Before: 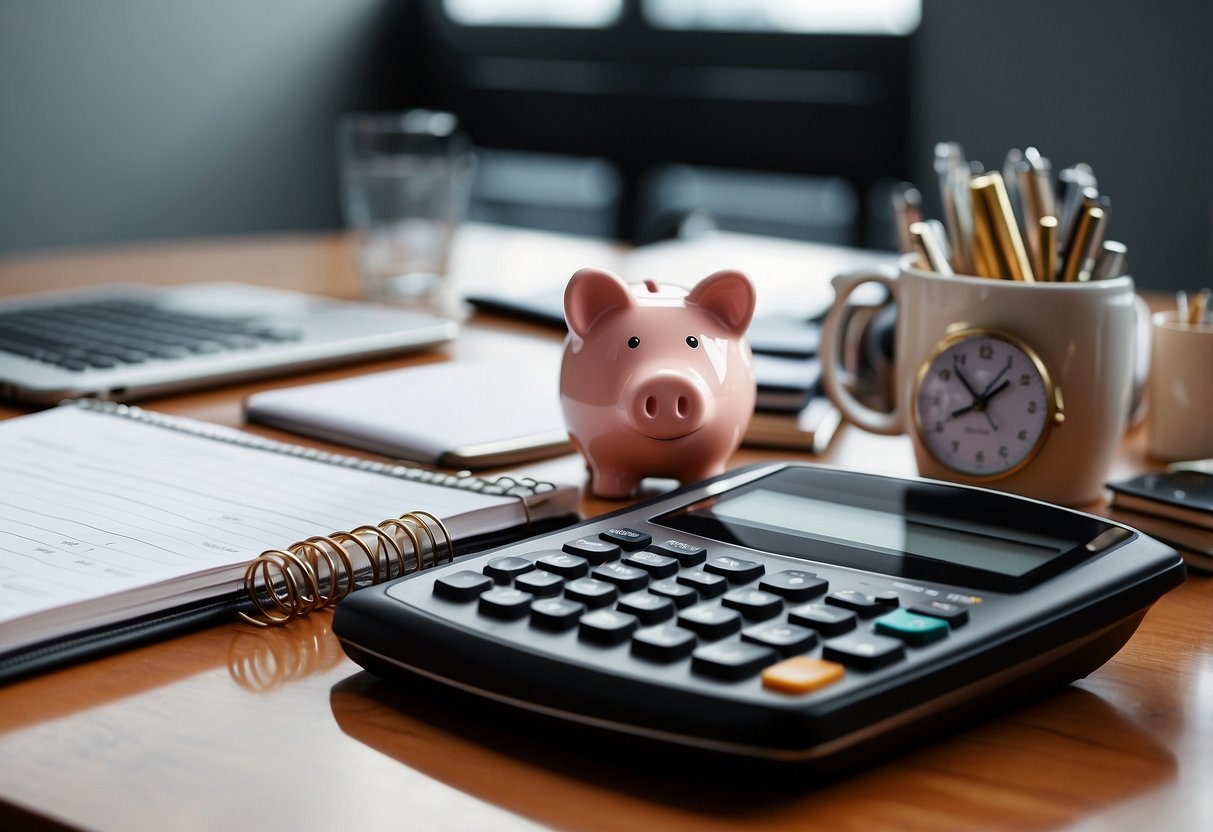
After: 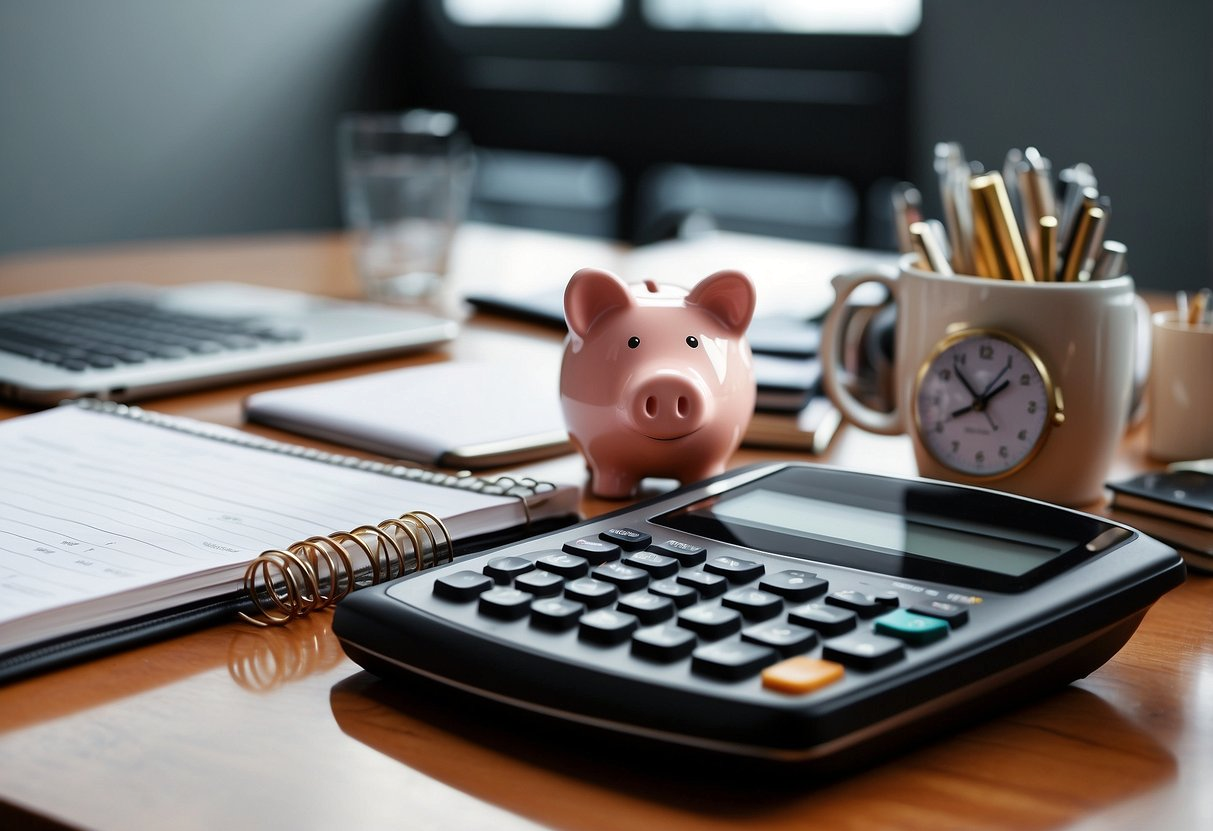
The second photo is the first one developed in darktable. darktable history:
levels: levels [0, 0.492, 0.984]
crop: bottom 0.06%
shadows and highlights: shadows 31.55, highlights -32.81, soften with gaussian
